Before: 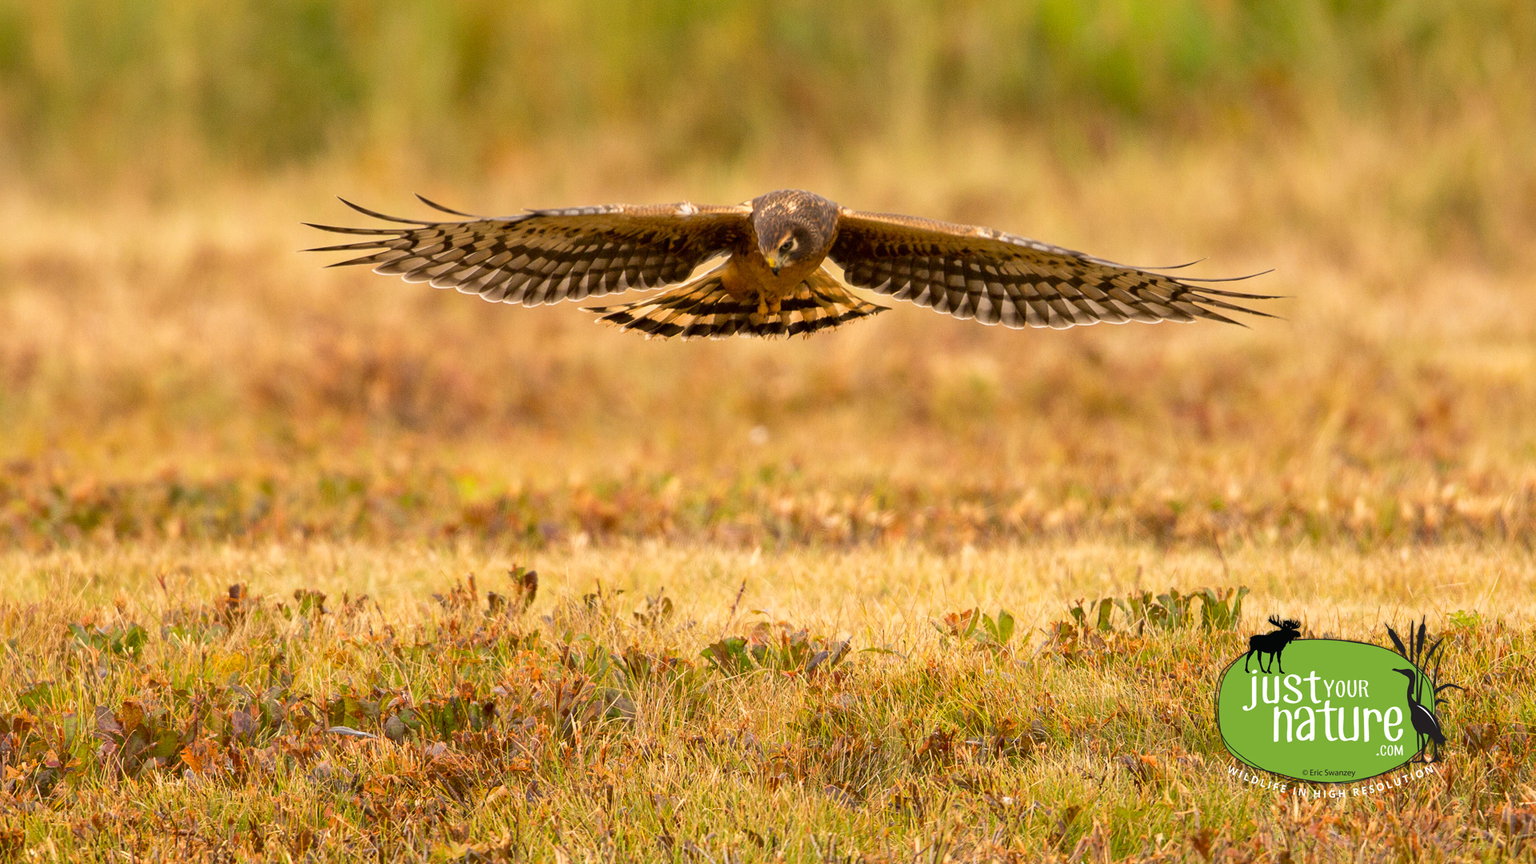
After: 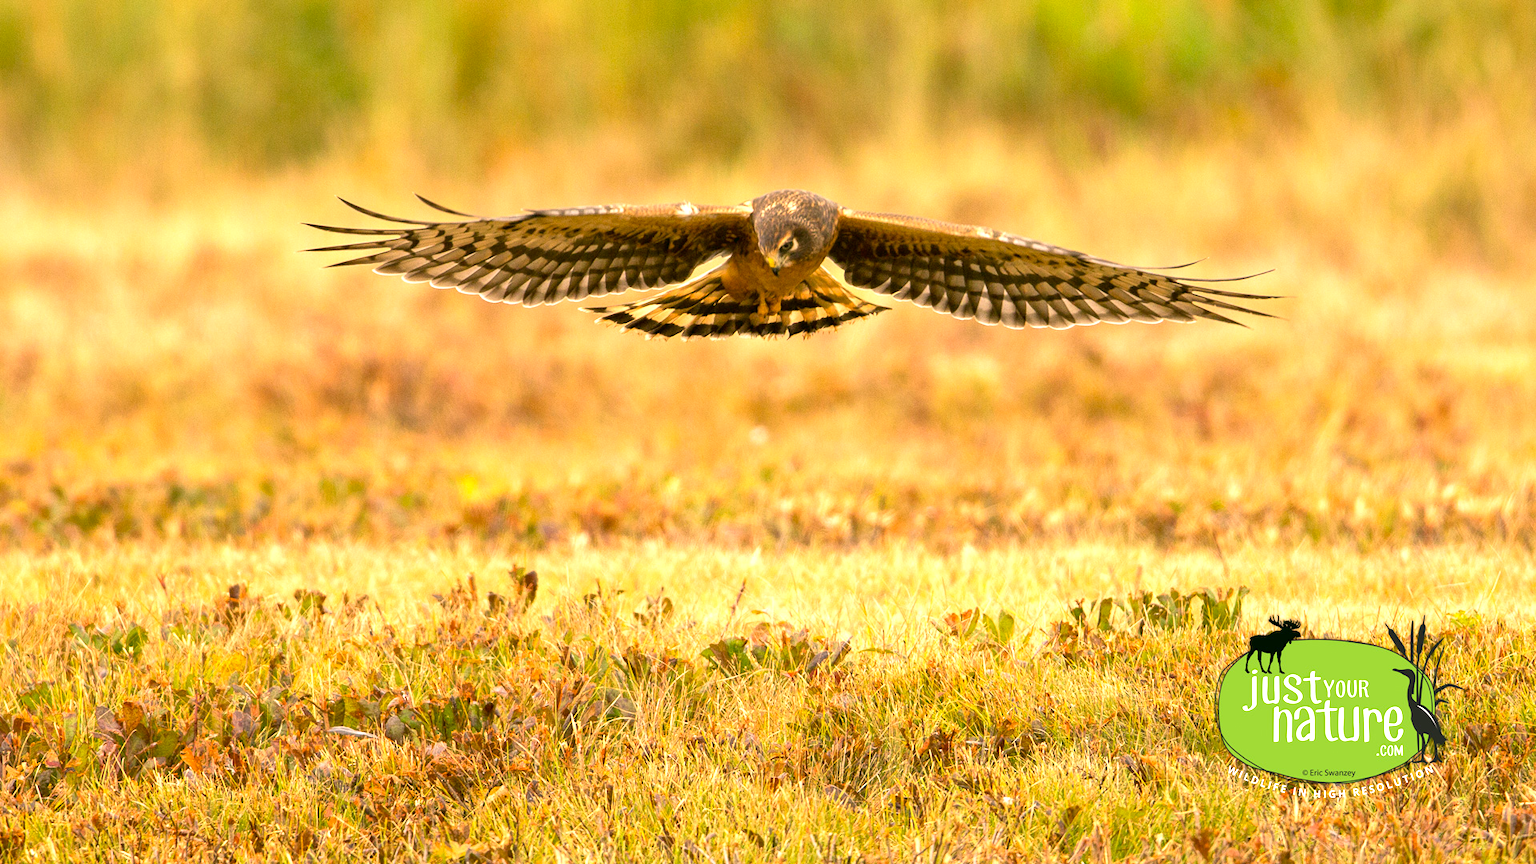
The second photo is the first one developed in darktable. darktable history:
color correction: highlights a* 4.02, highlights b* 4.98, shadows a* -7.55, shadows b* 4.98
exposure: black level correction 0, exposure 0.7 EV, compensate exposure bias true, compensate highlight preservation false
